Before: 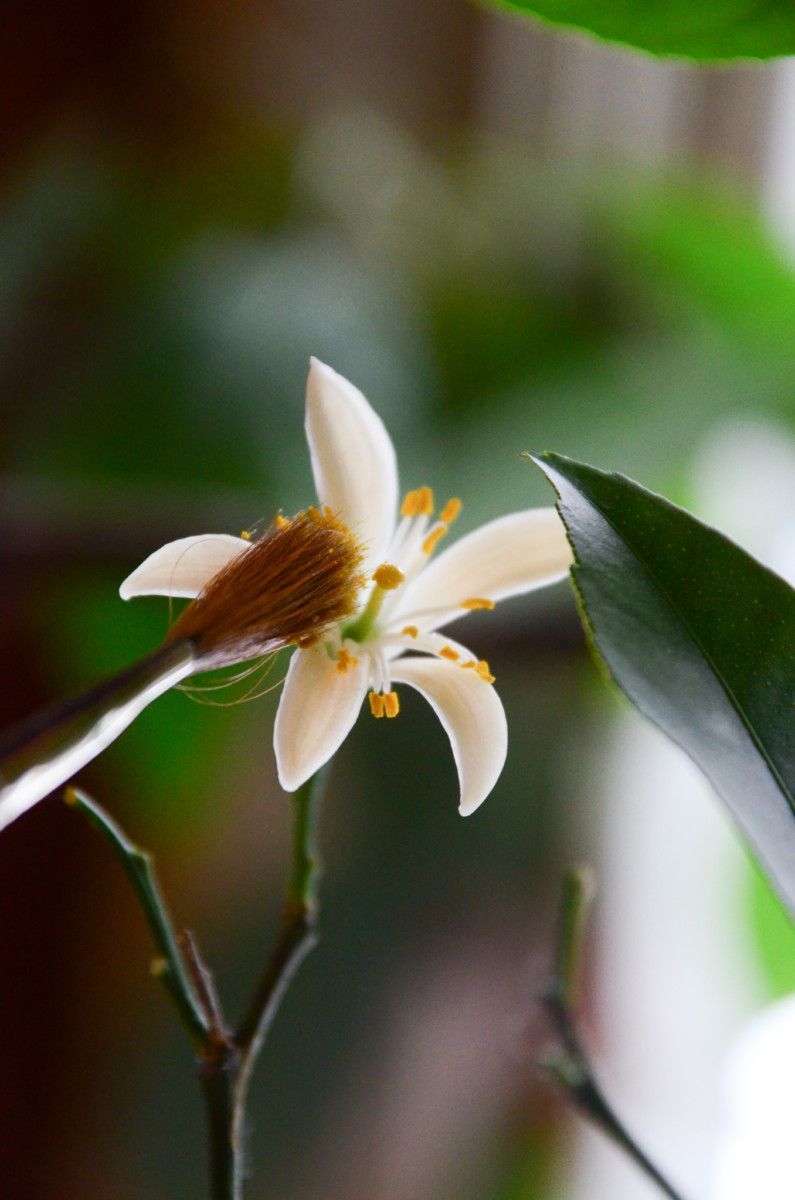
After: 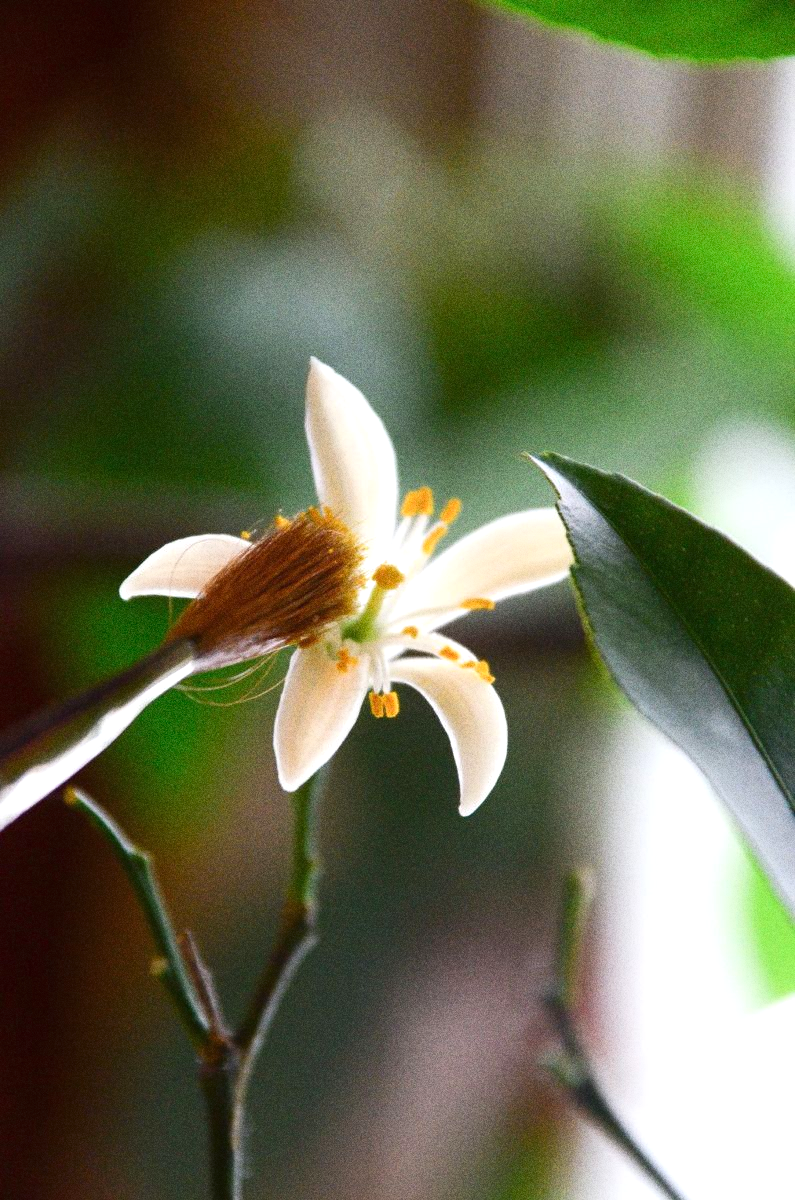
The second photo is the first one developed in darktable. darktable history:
grain: coarseness 0.09 ISO, strength 40%
exposure: black level correction 0, exposure 0.5 EV, compensate highlight preservation false
